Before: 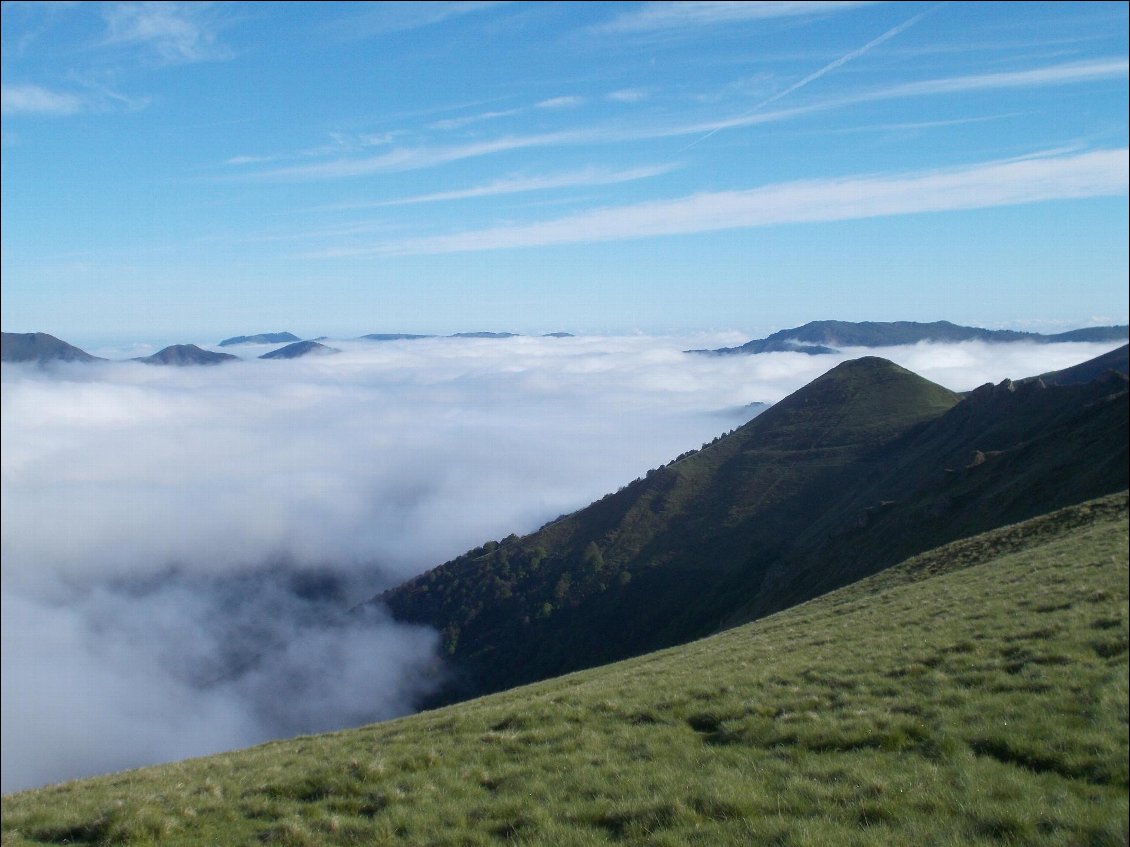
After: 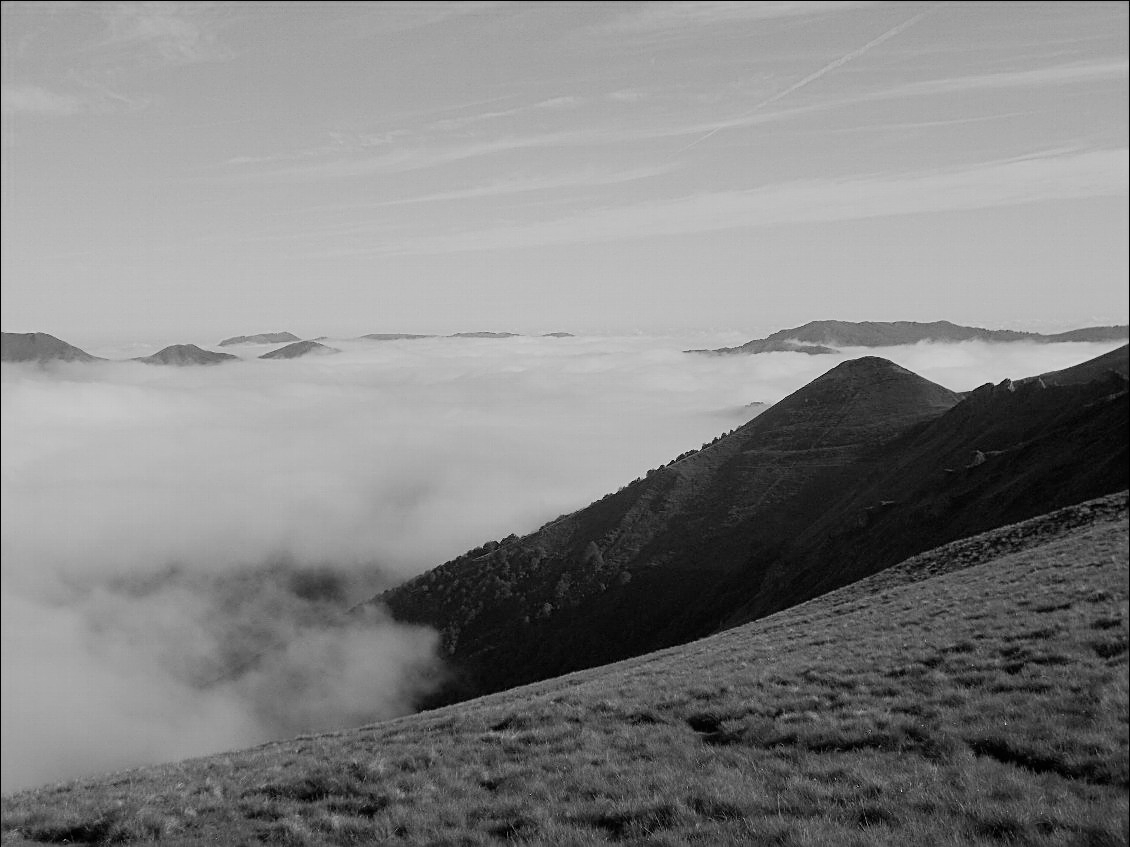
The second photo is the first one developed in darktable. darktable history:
filmic rgb: black relative exposure -7.65 EV, white relative exposure 4.56 EV, hardness 3.61
sharpen: amount 0.495
color calibration: output gray [0.25, 0.35, 0.4, 0], gray › normalize channels true, x 0.356, y 0.367, temperature 4718.8 K, gamut compression 0.024
